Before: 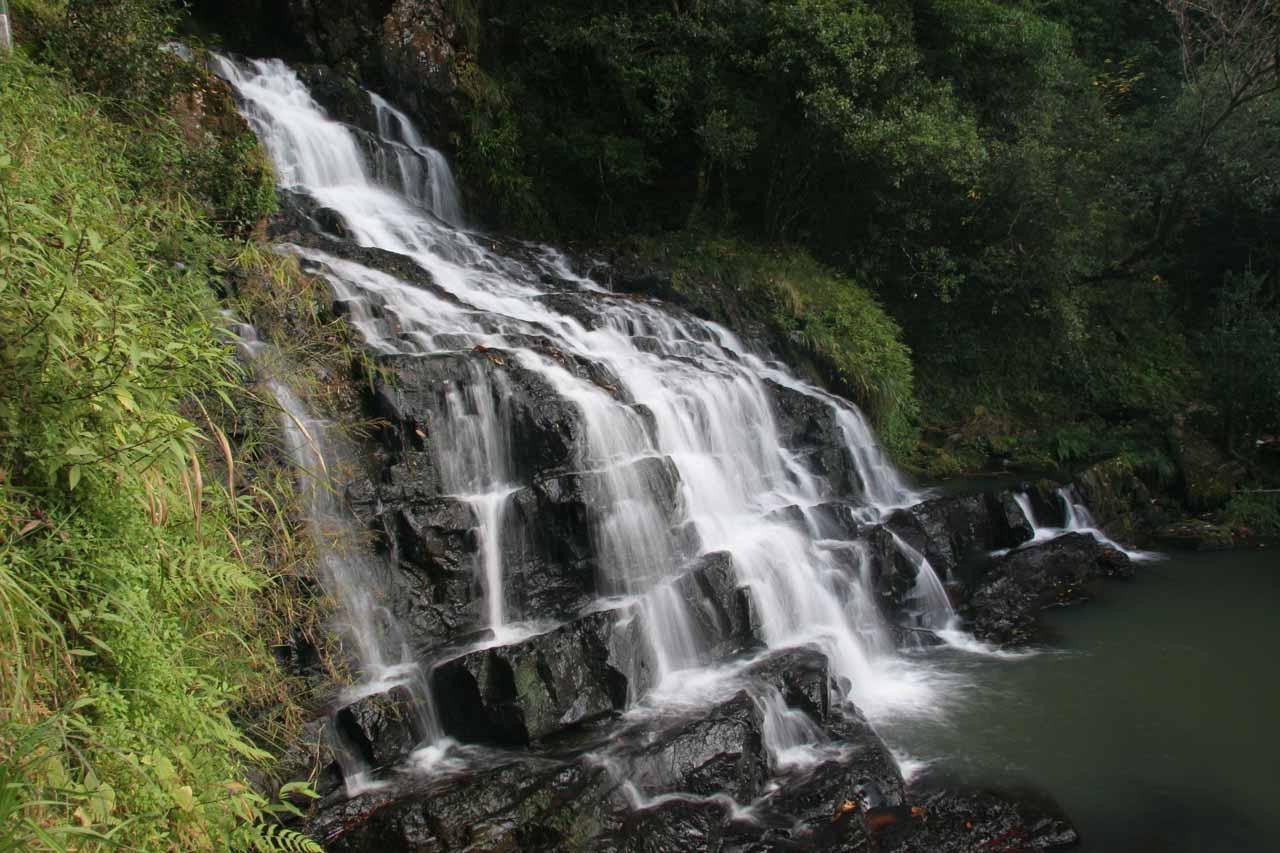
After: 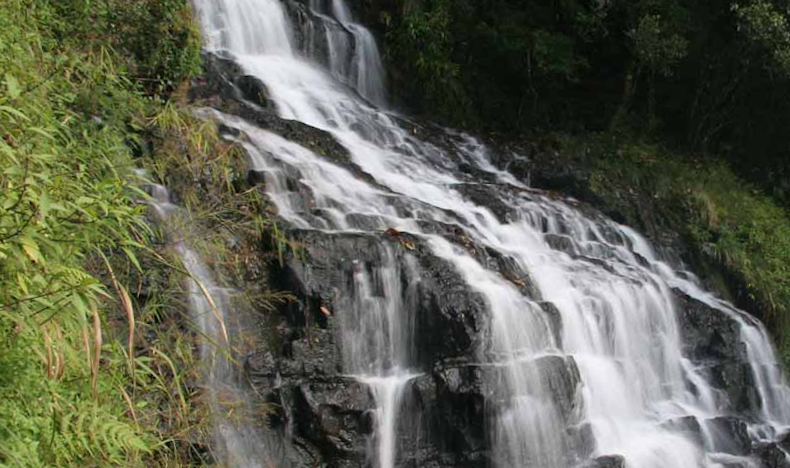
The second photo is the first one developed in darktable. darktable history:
rotate and perspective: rotation 0.174°, lens shift (vertical) 0.013, lens shift (horizontal) 0.019, shear 0.001, automatic cropping original format, crop left 0.007, crop right 0.991, crop top 0.016, crop bottom 0.997
crop and rotate: angle -4.99°, left 2.122%, top 6.945%, right 27.566%, bottom 30.519%
